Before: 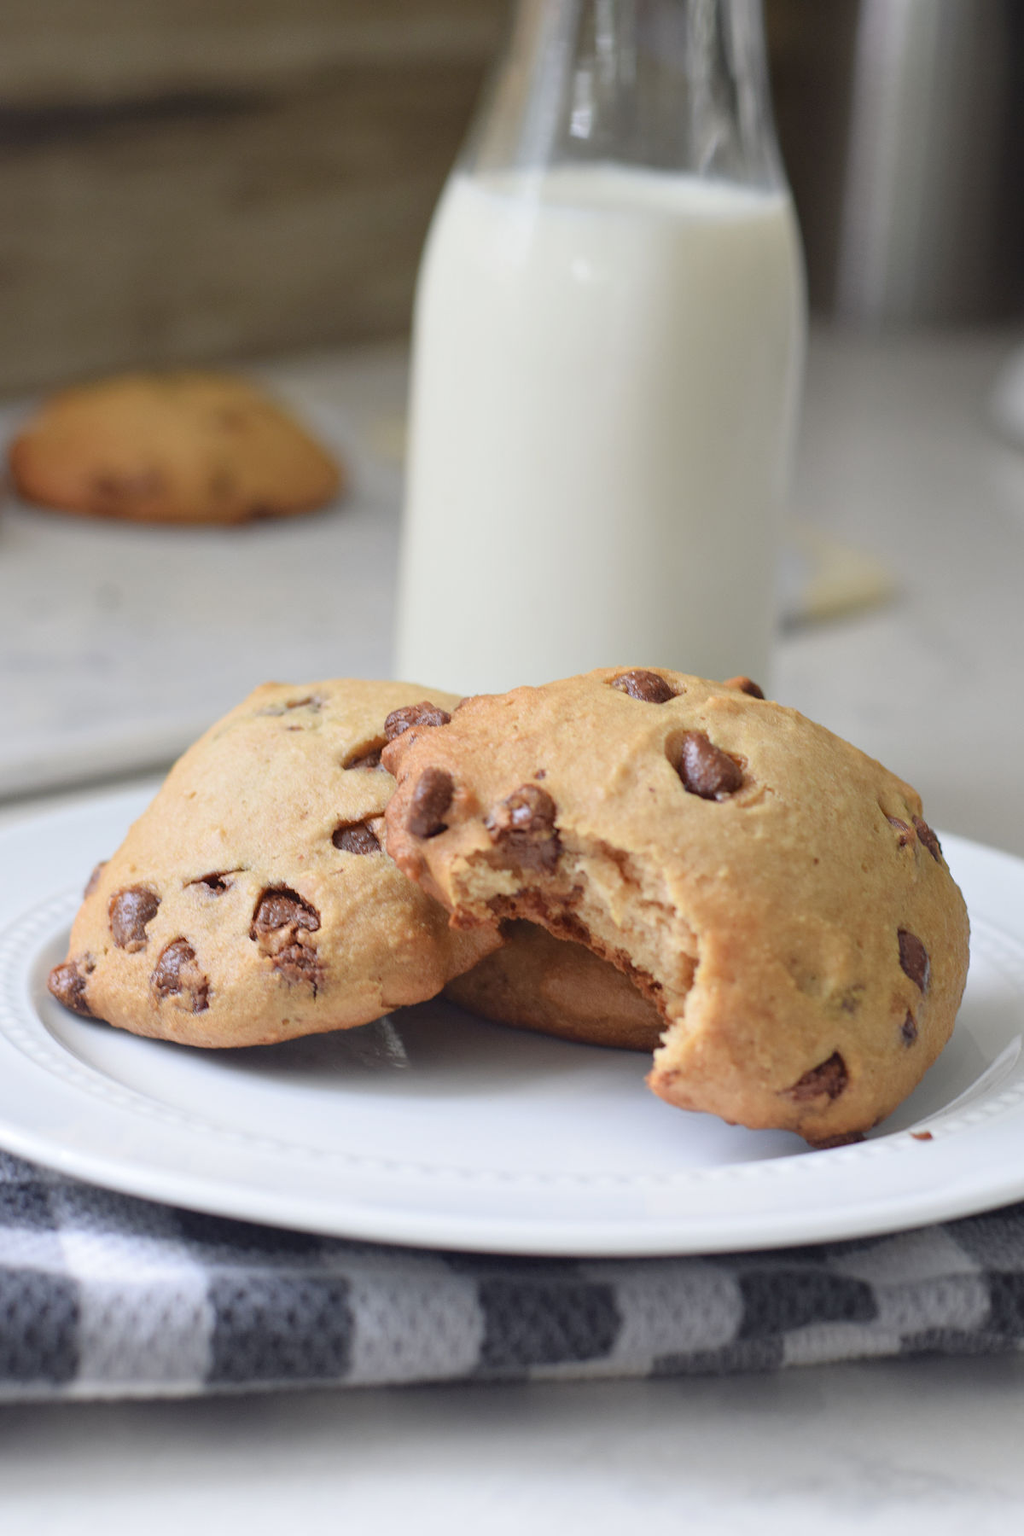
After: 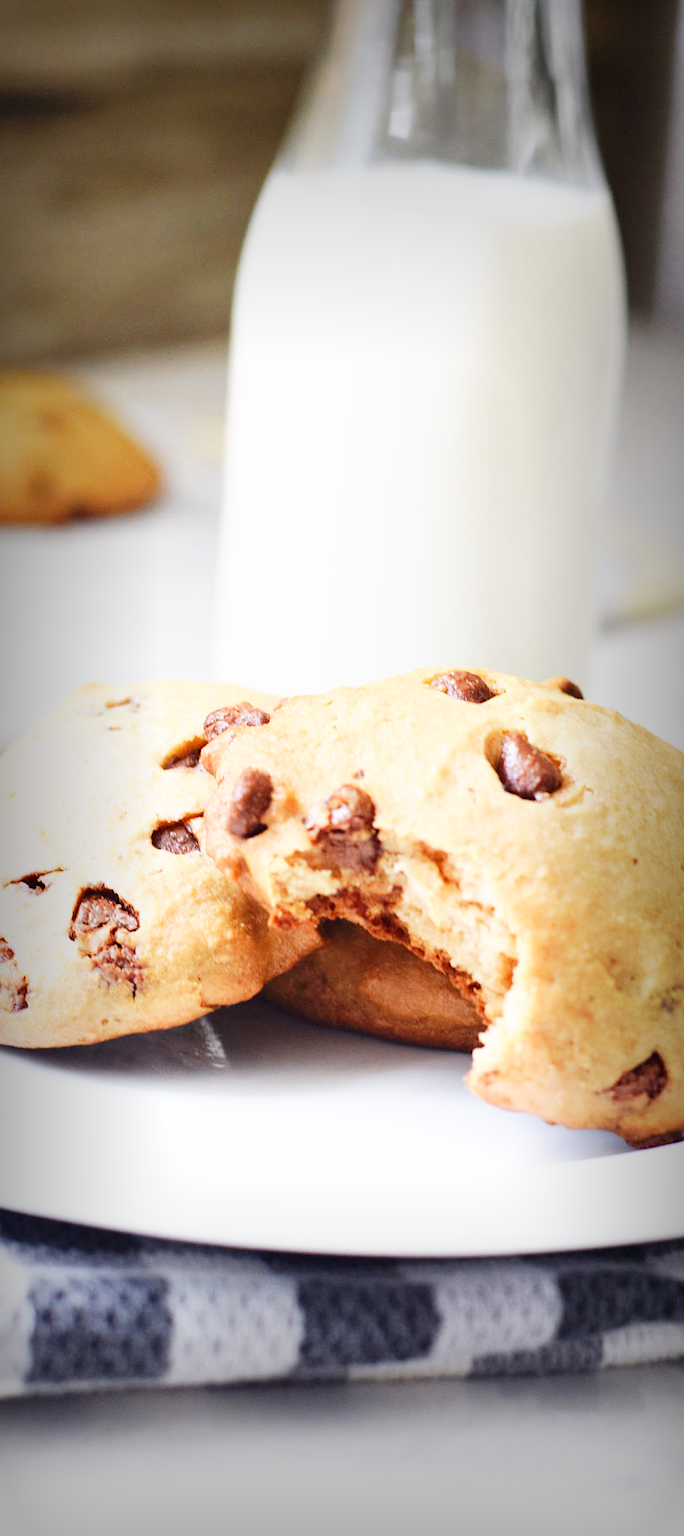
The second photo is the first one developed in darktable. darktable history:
crop and rotate: left 17.732%, right 15.423%
contrast brightness saturation: contrast 0.05
vignetting: fall-off start 53.2%, brightness -0.594, saturation 0, automatic ratio true, width/height ratio 1.313, shape 0.22, unbound false
white balance: red 1.004, blue 1.024
base curve: curves: ch0 [(0, 0) (0.007, 0.004) (0.027, 0.03) (0.046, 0.07) (0.207, 0.54) (0.442, 0.872) (0.673, 0.972) (1, 1)], preserve colors none
